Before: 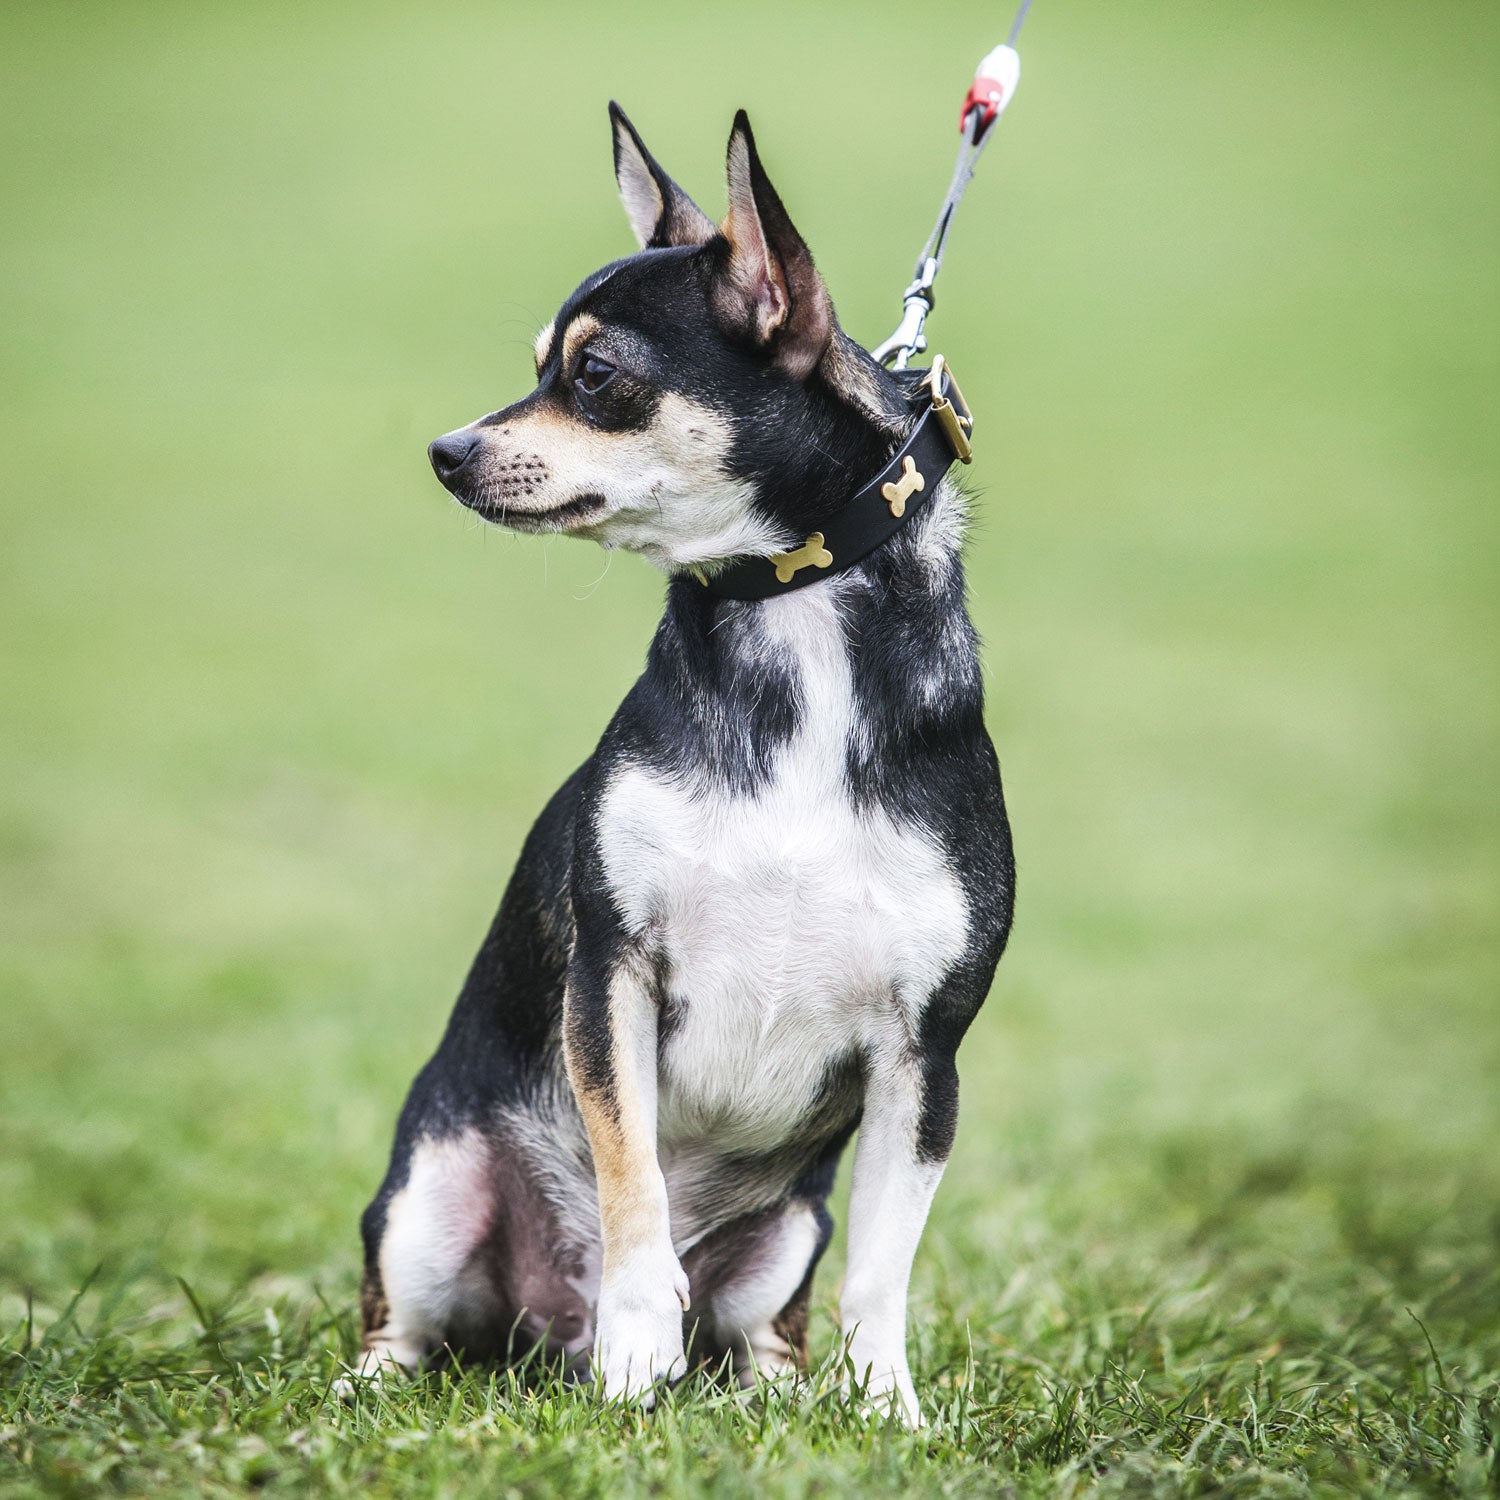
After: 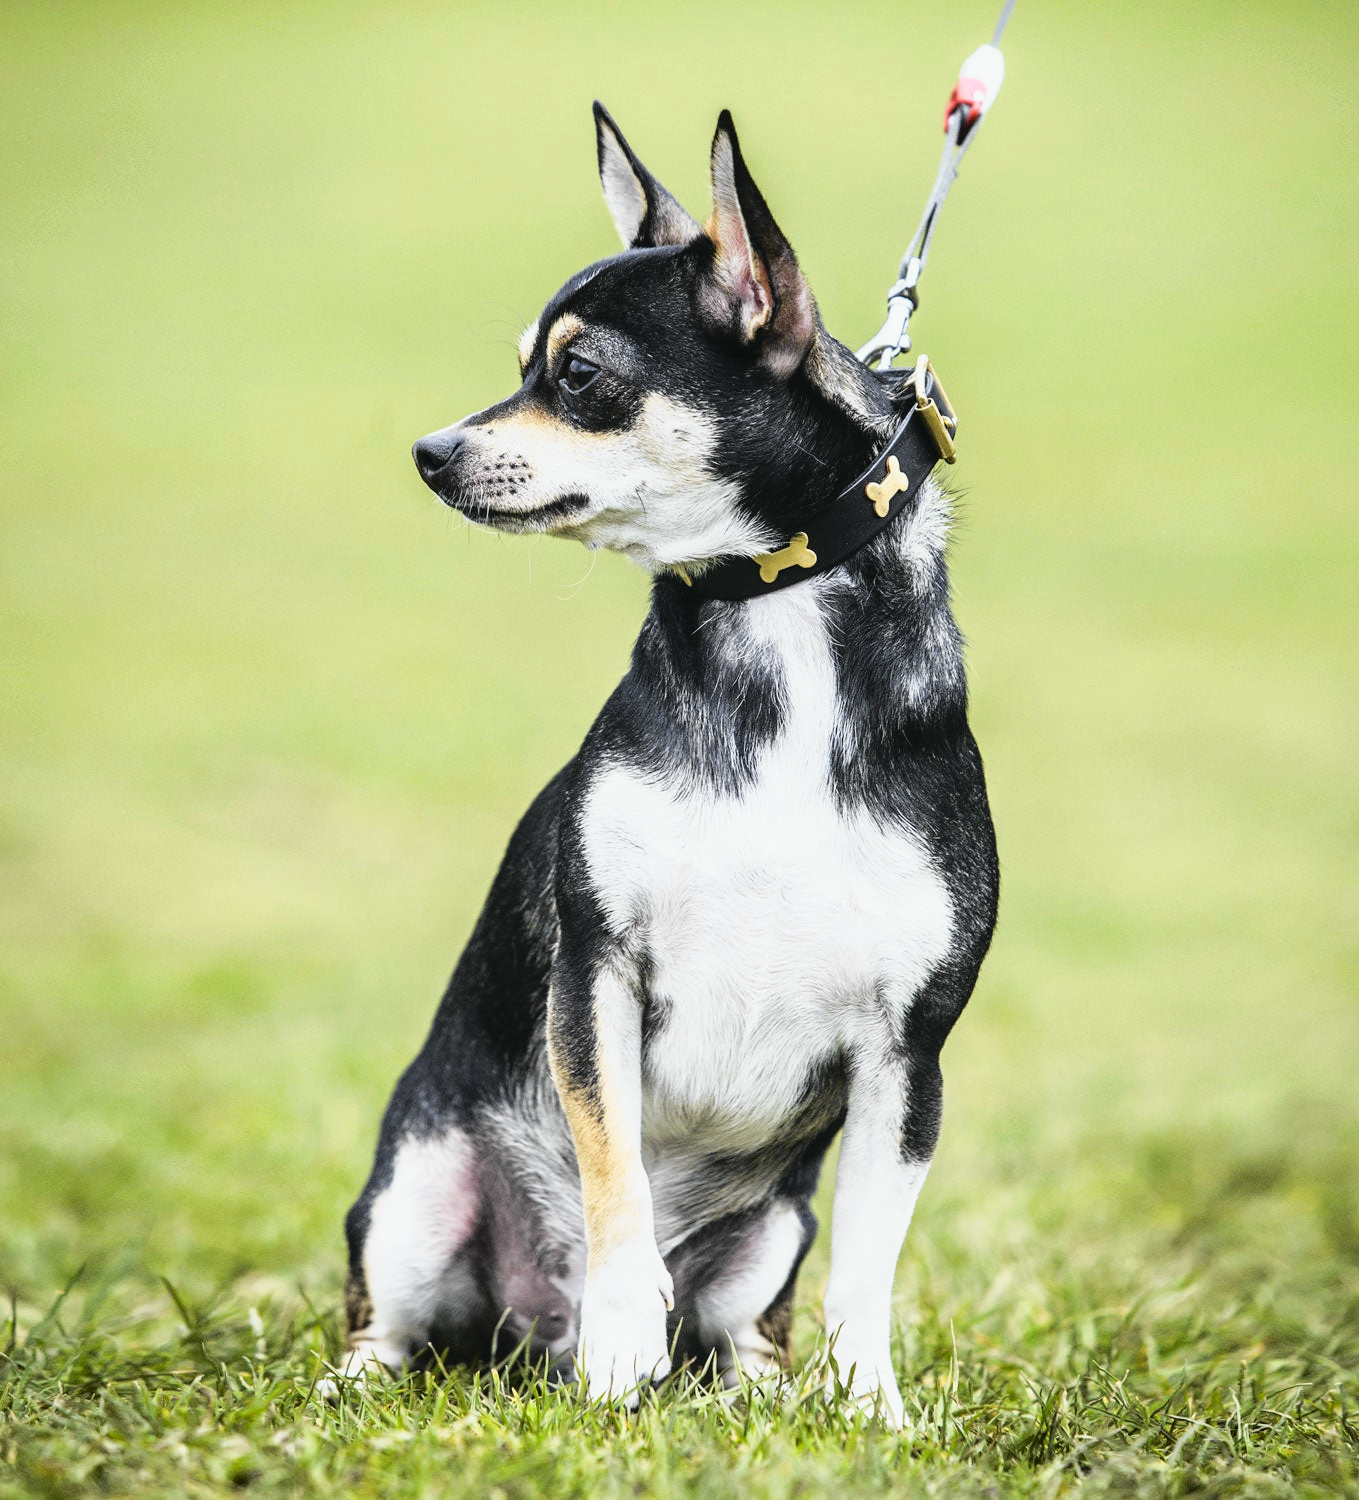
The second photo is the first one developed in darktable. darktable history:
crop and rotate: left 1.112%, right 8.223%
tone curve: curves: ch0 [(0, 0.013) (0.129, 0.1) (0.327, 0.382) (0.489, 0.573) (0.66, 0.748) (0.858, 0.926) (1, 0.977)]; ch1 [(0, 0) (0.353, 0.344) (0.45, 0.46) (0.498, 0.495) (0.521, 0.506) (0.563, 0.559) (0.592, 0.585) (0.657, 0.655) (1, 1)]; ch2 [(0, 0) (0.333, 0.346) (0.375, 0.375) (0.427, 0.44) (0.5, 0.501) (0.505, 0.499) (0.528, 0.533) (0.579, 0.61) (0.612, 0.644) (0.66, 0.715) (1, 1)], color space Lab, independent channels, preserve colors none
